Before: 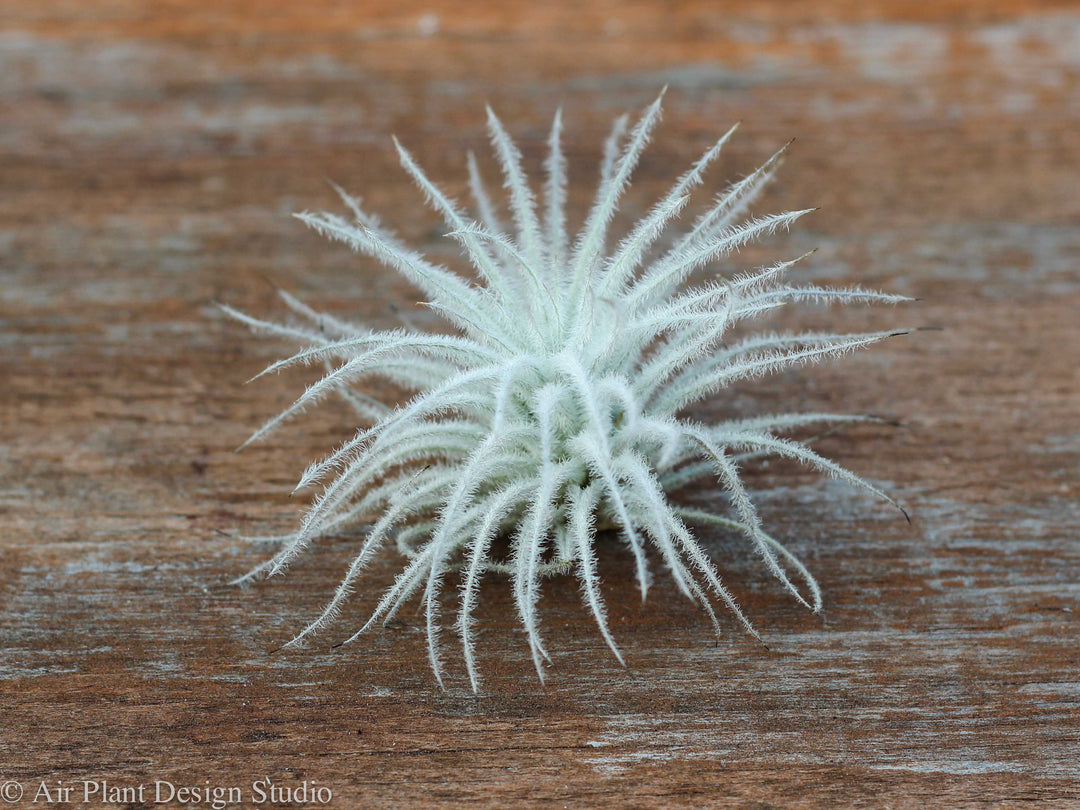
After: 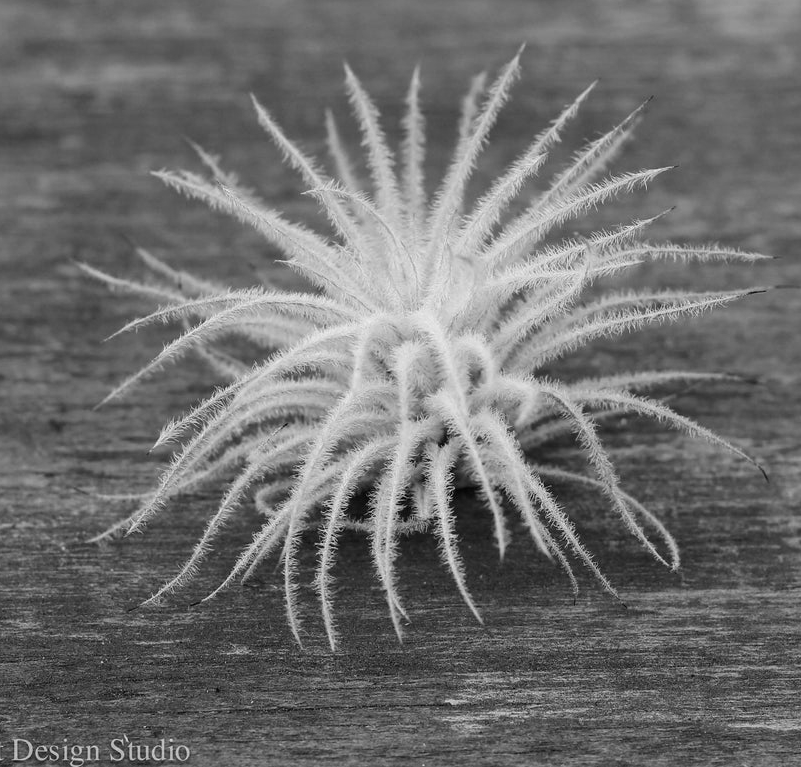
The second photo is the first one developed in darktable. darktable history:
color calibration: output gray [0.253, 0.26, 0.487, 0], gray › normalize channels true, illuminant same as pipeline (D50), adaptation XYZ, x 0.346, y 0.359, gamut compression 0
crop and rotate: left 13.15%, top 5.251%, right 12.609%
